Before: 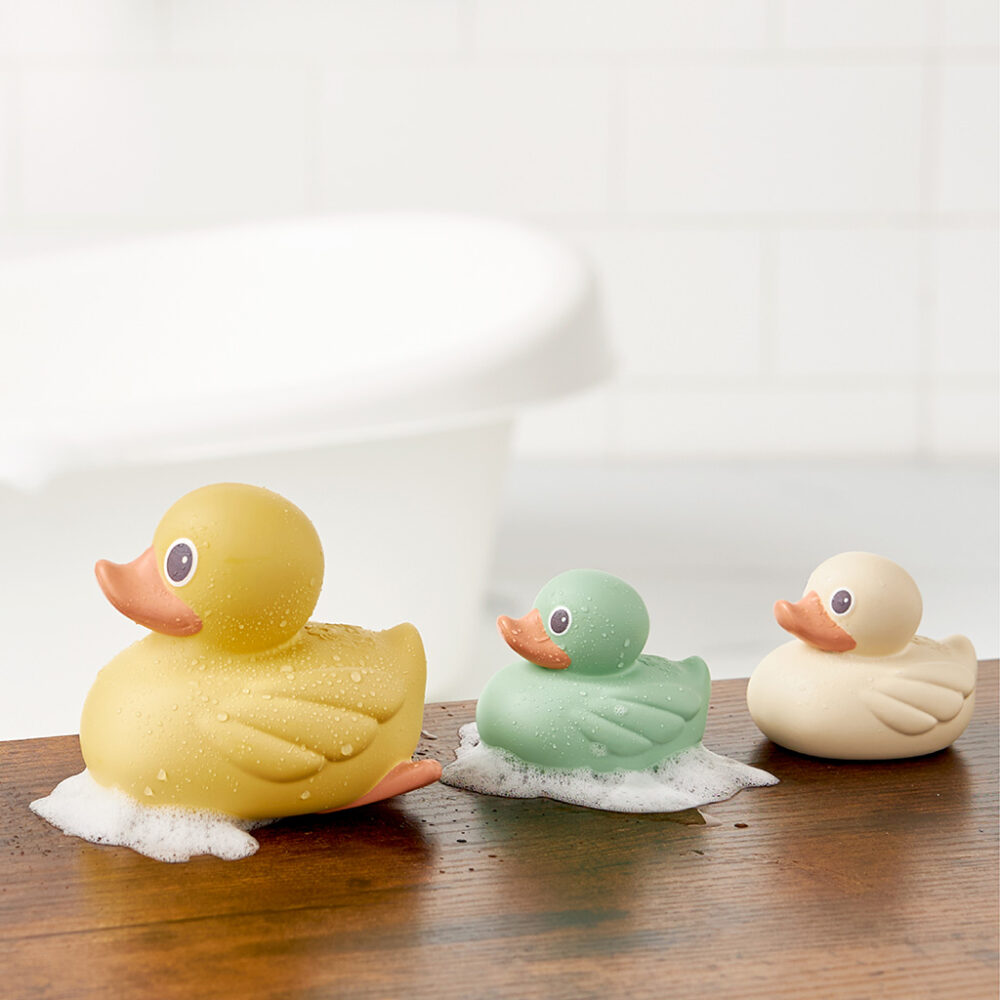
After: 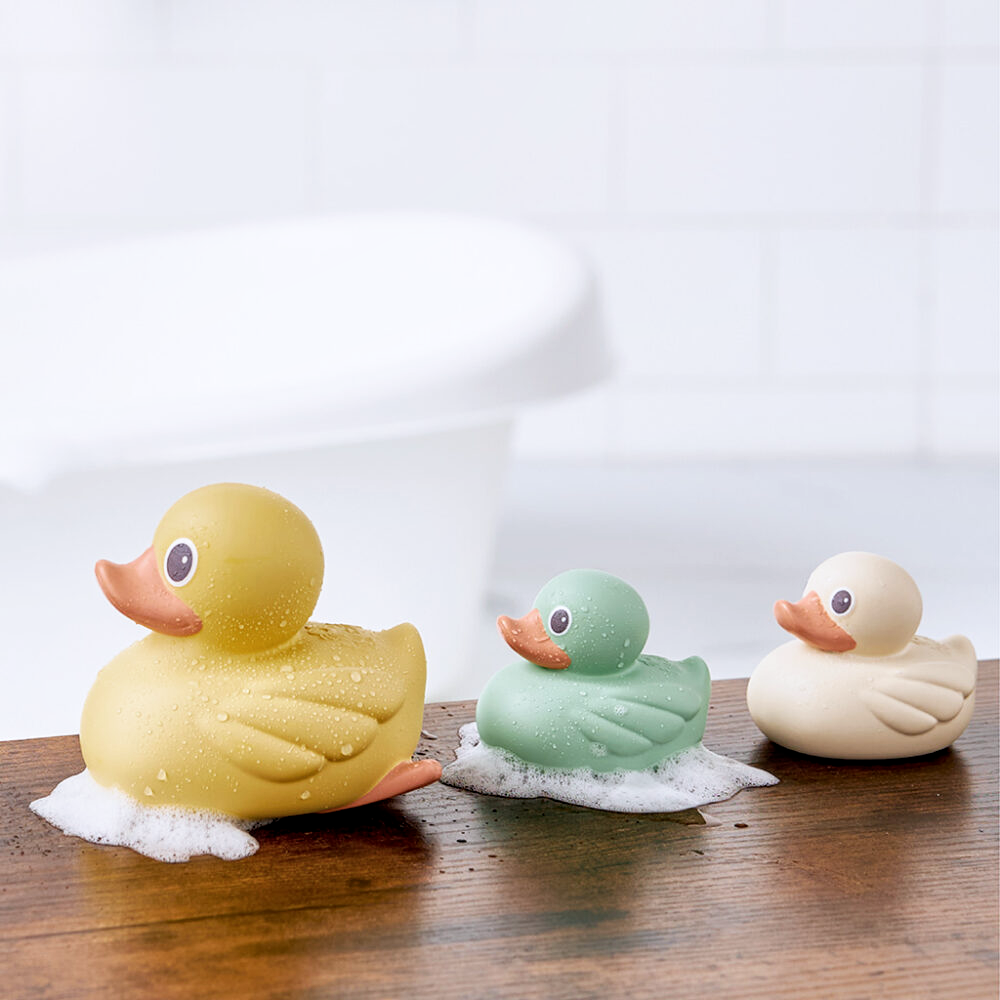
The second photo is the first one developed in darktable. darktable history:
local contrast: on, module defaults
color calibration: illuminant as shot in camera, x 0.358, y 0.373, temperature 4628.91 K
filmic rgb: black relative exposure -12.8 EV, white relative exposure 2.8 EV, threshold 3 EV, target black luminance 0%, hardness 8.54, latitude 70.41%, contrast 1.133, shadows ↔ highlights balance -0.395%, color science v4 (2020), enable highlight reconstruction true
exposure: compensate highlight preservation false
